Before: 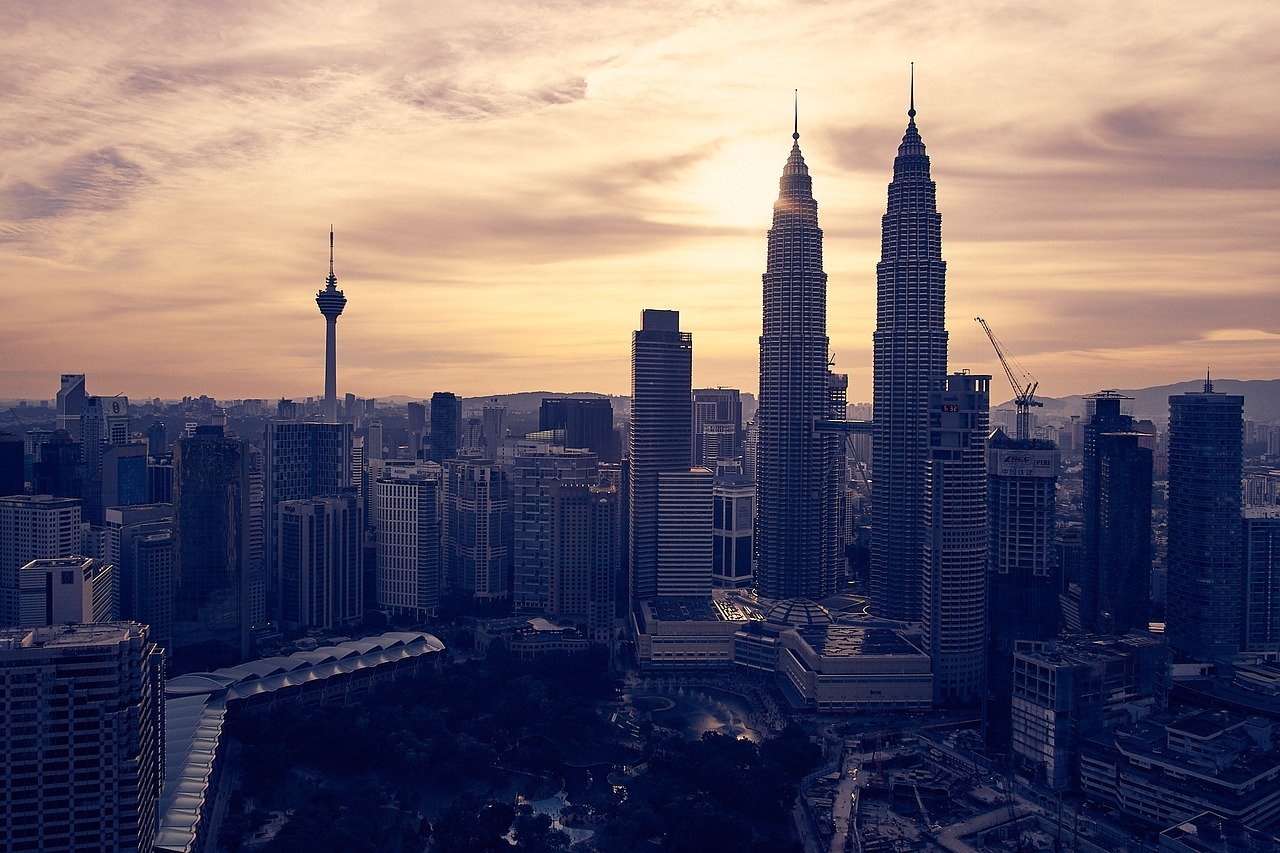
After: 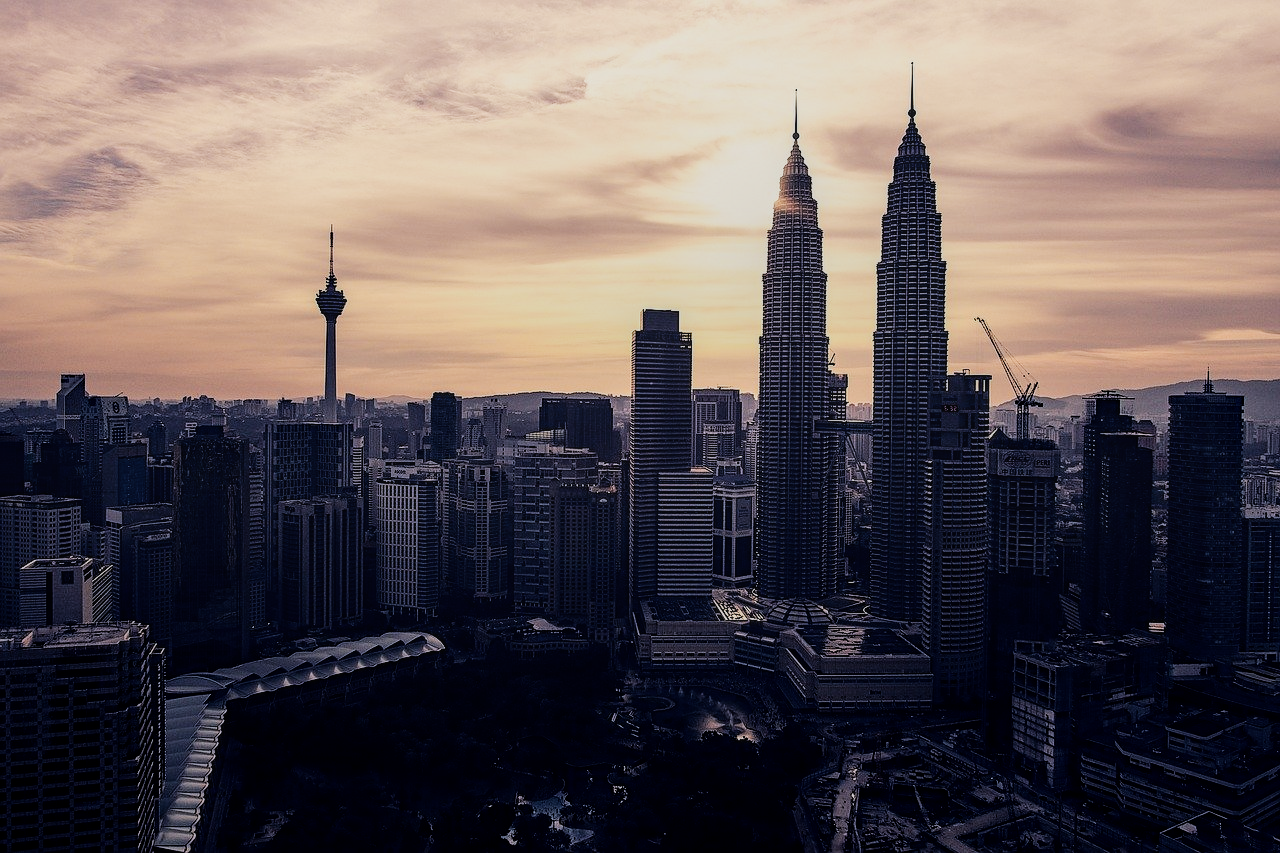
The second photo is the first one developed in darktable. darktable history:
filmic rgb: black relative exposure -5.12 EV, white relative exposure 3.97 EV, hardness 2.88, contrast 1.3, highlights saturation mix -30.74%
local contrast: on, module defaults
